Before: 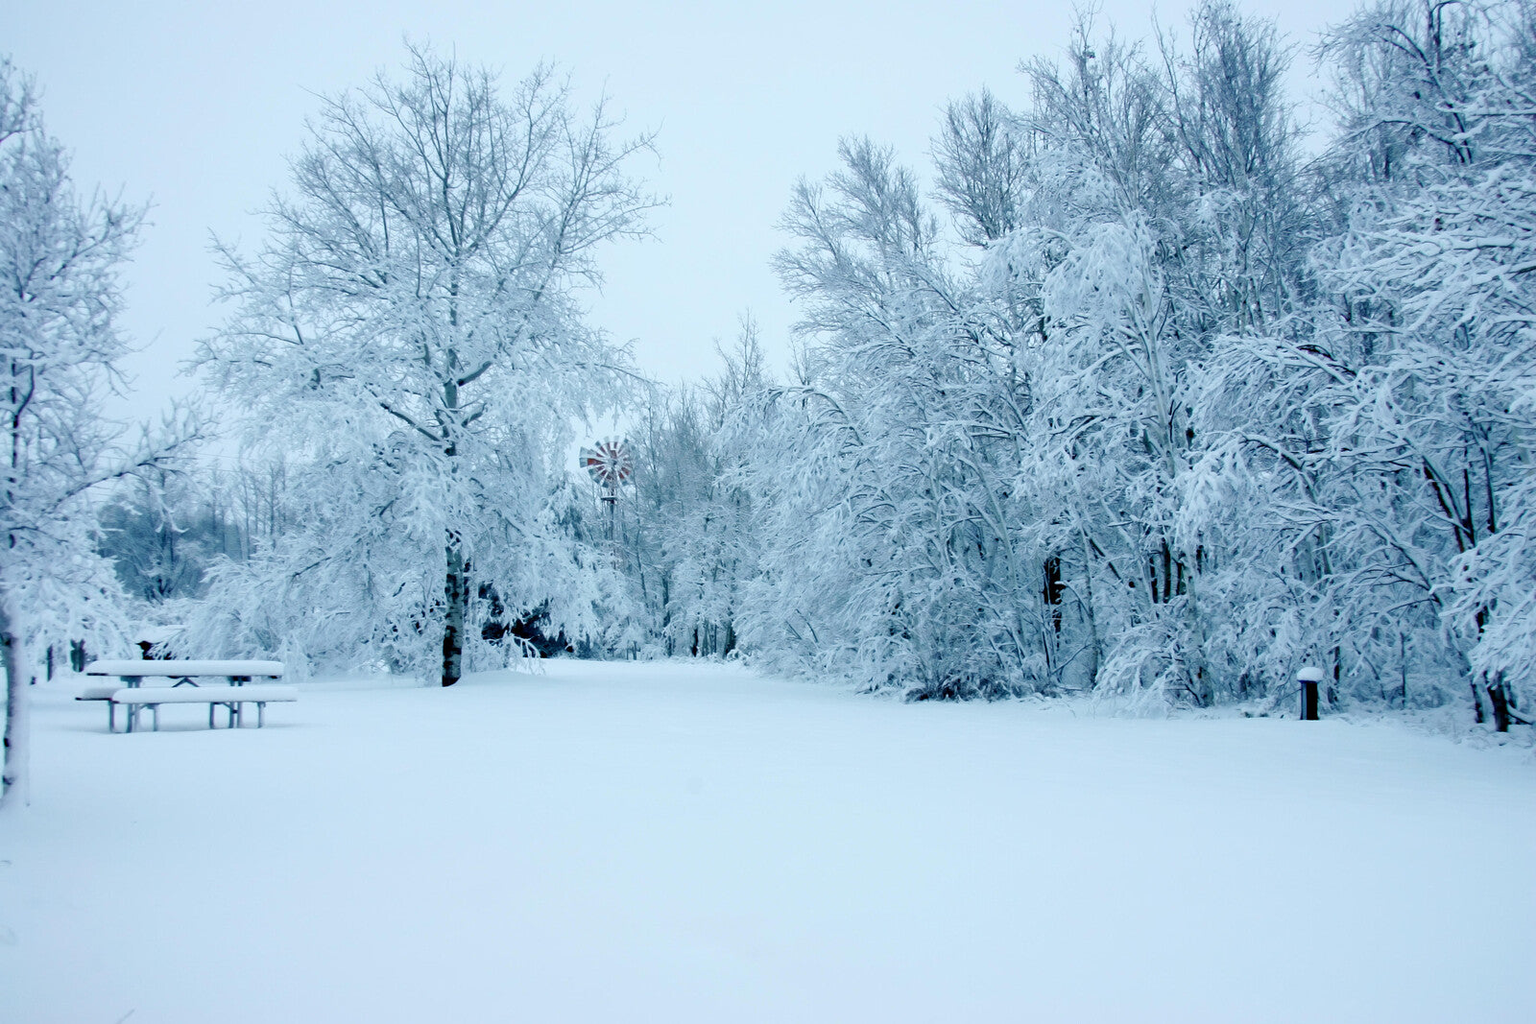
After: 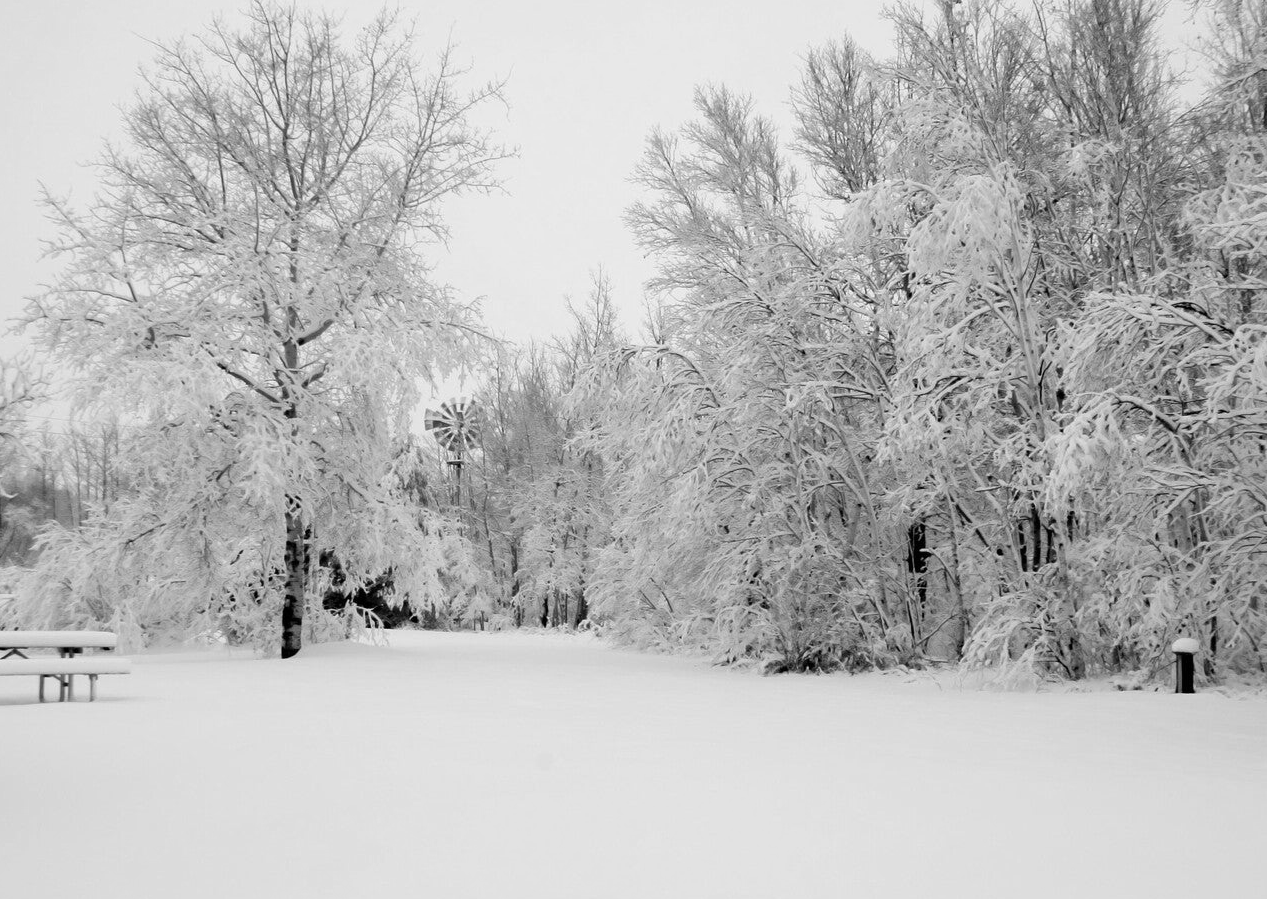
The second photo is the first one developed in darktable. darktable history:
monochrome: on, module defaults
crop: left 11.225%, top 5.381%, right 9.565%, bottom 10.314%
